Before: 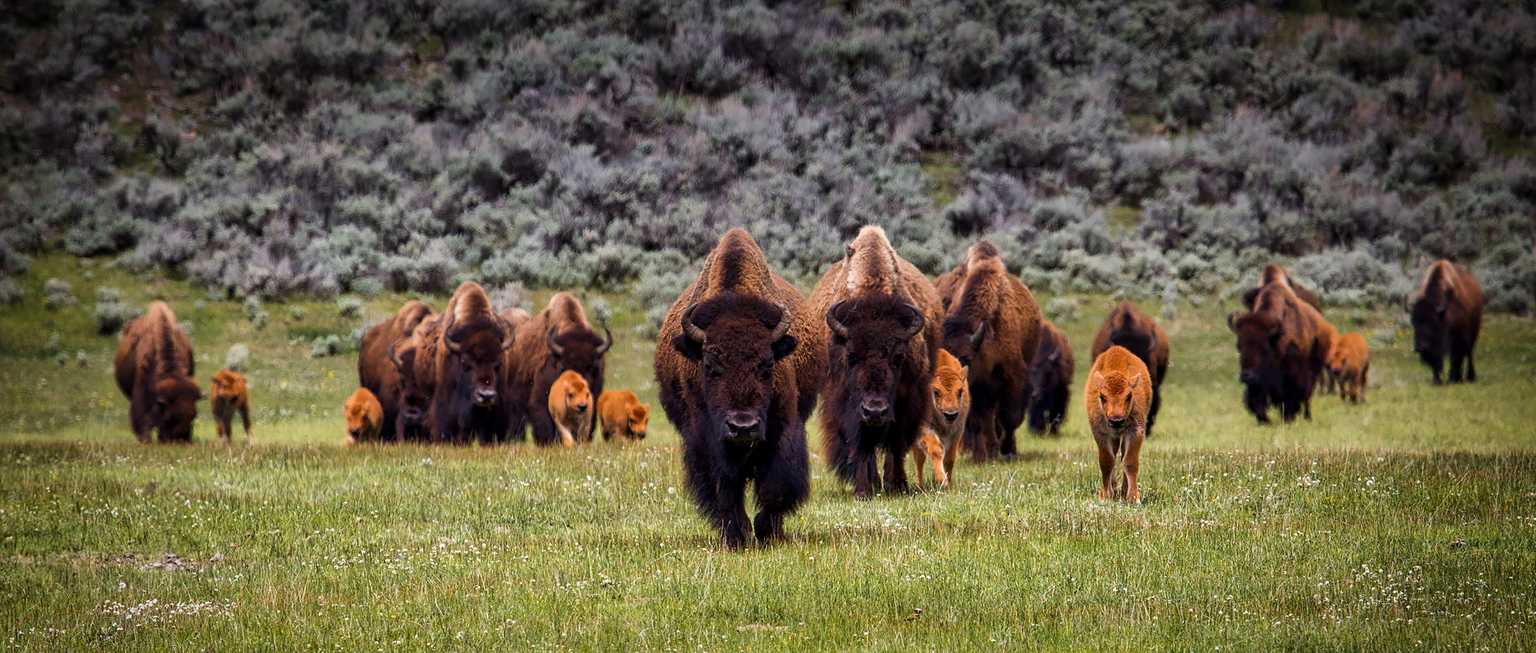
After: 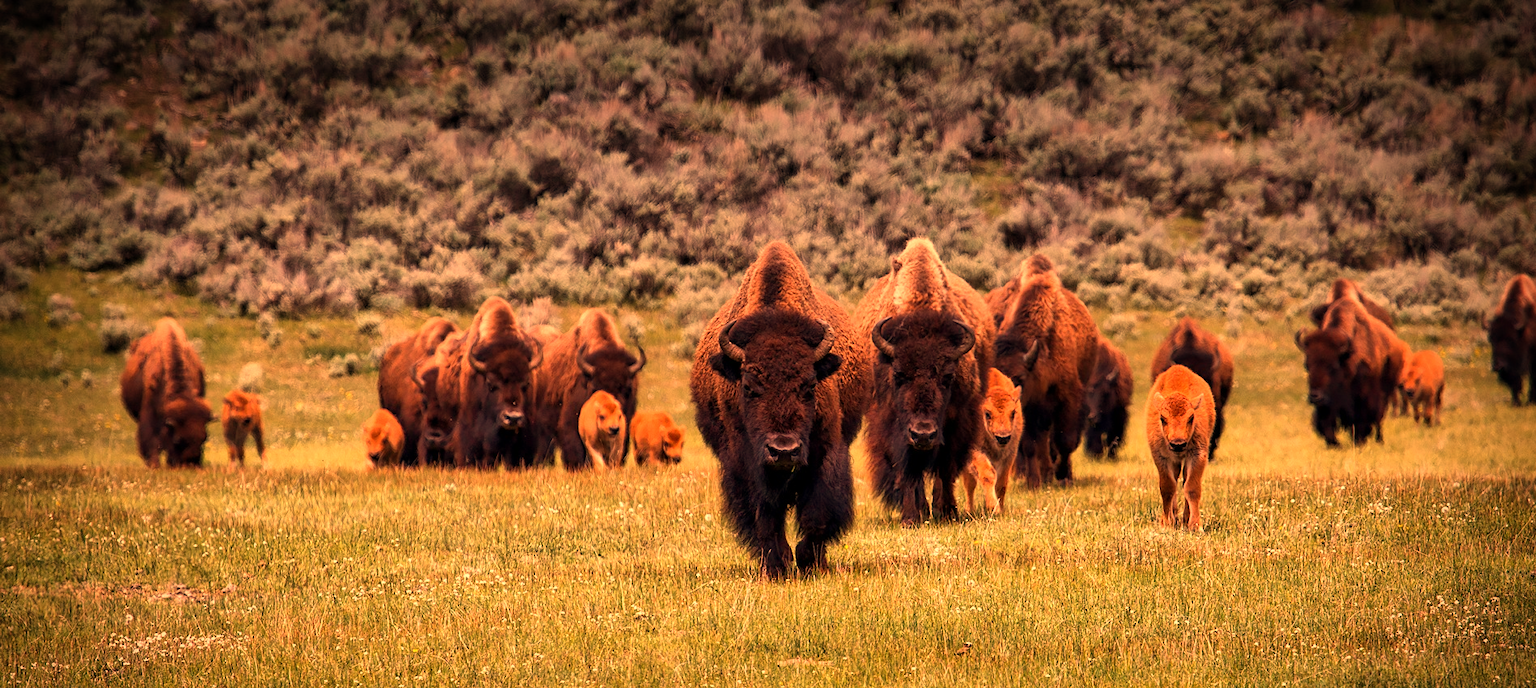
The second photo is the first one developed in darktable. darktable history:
vignetting: brightness -0.629, saturation -0.007, center (-0.028, 0.239)
white balance: red 1.467, blue 0.684
crop and rotate: right 5.167%
color correction: highlights a* -0.137, highlights b* 0.137
